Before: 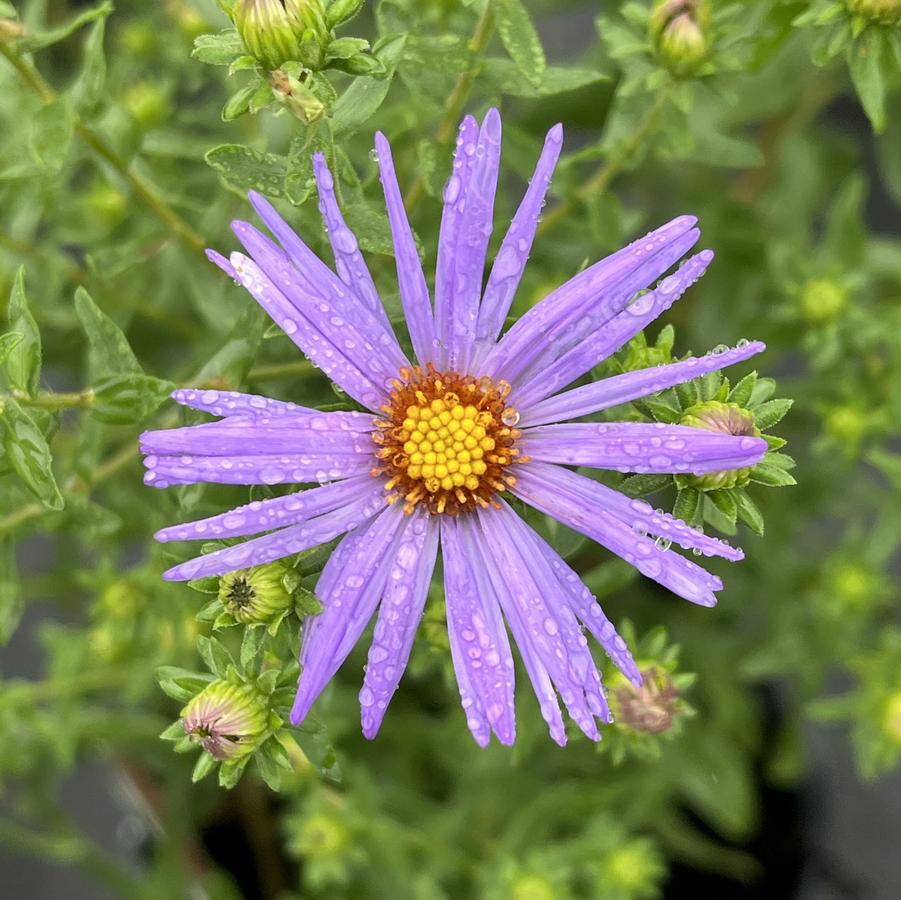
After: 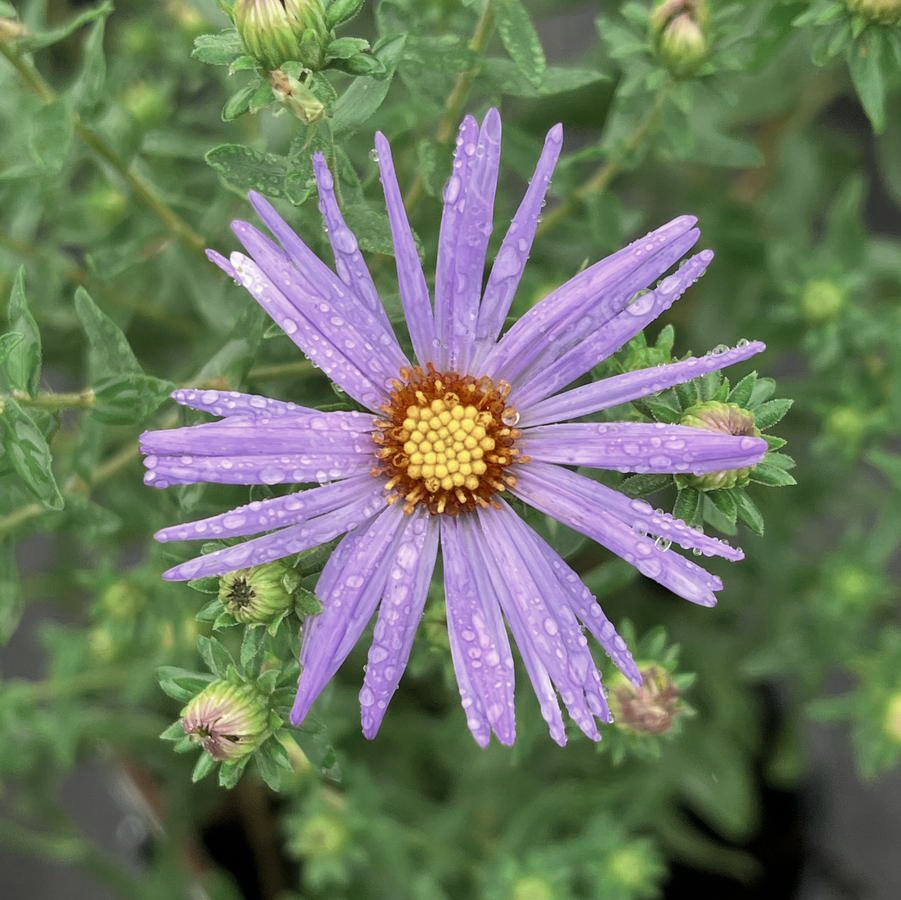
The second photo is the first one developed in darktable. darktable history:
tone equalizer: on, module defaults
color zones: curves: ch0 [(0, 0.5) (0.125, 0.4) (0.25, 0.5) (0.375, 0.4) (0.5, 0.4) (0.625, 0.35) (0.75, 0.35) (0.875, 0.5)]; ch1 [(0, 0.35) (0.125, 0.45) (0.25, 0.35) (0.375, 0.35) (0.5, 0.35) (0.625, 0.35) (0.75, 0.45) (0.875, 0.35)]; ch2 [(0, 0.6) (0.125, 0.5) (0.25, 0.5) (0.375, 0.6) (0.5, 0.6) (0.625, 0.5) (0.75, 0.5) (0.875, 0.5)]
